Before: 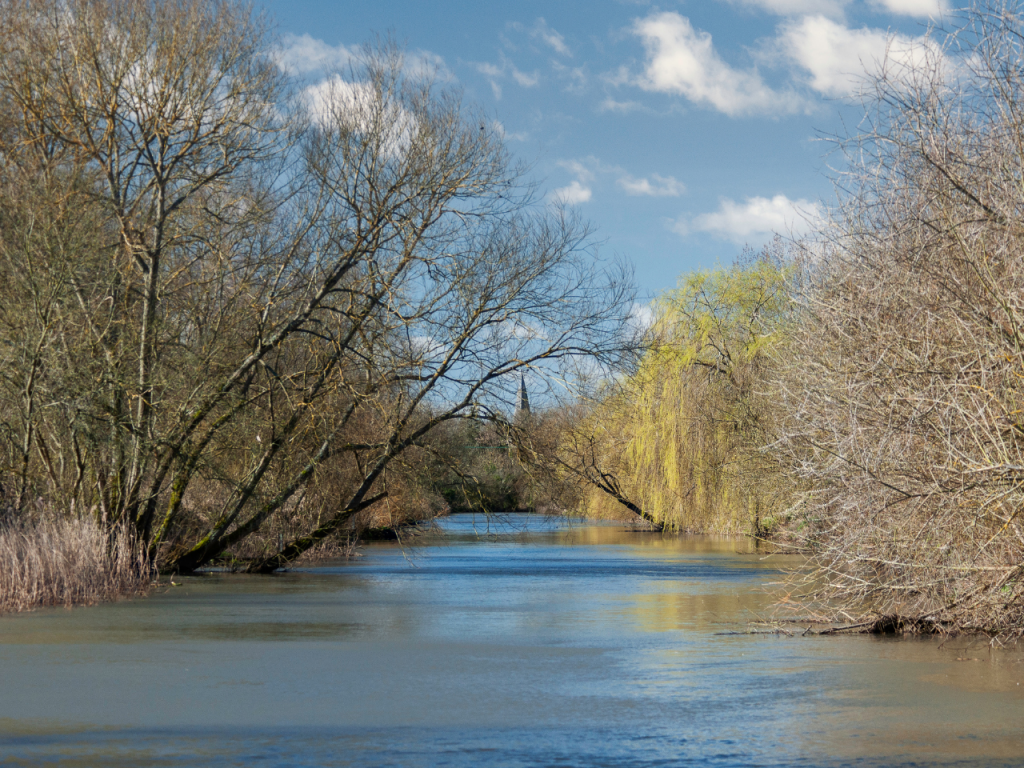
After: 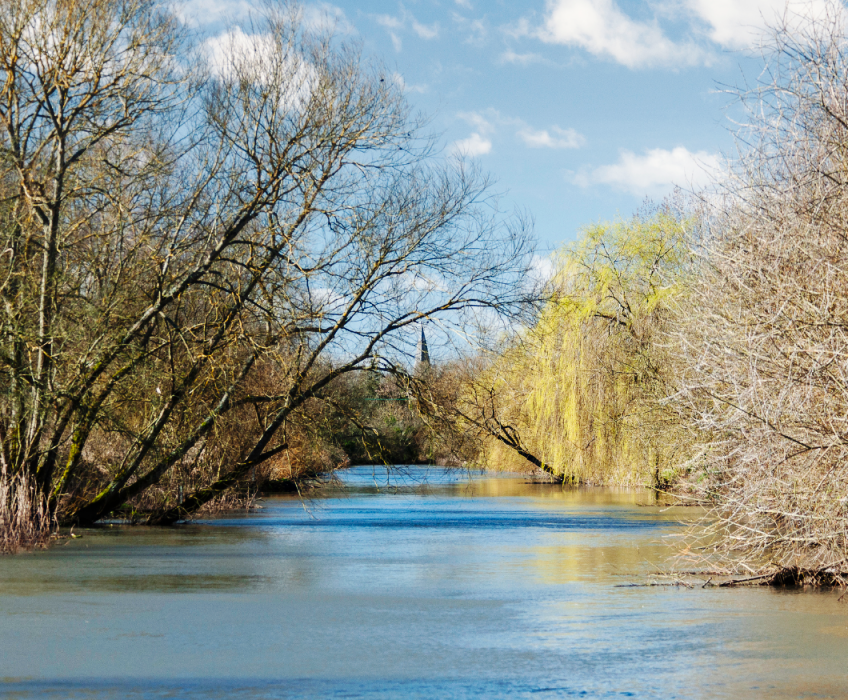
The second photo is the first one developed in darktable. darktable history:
base curve: curves: ch0 [(0, 0) (0.036, 0.025) (0.121, 0.166) (0.206, 0.329) (0.605, 0.79) (1, 1)], preserve colors none
crop: left 9.821%, top 6.342%, right 7.335%, bottom 2.197%
